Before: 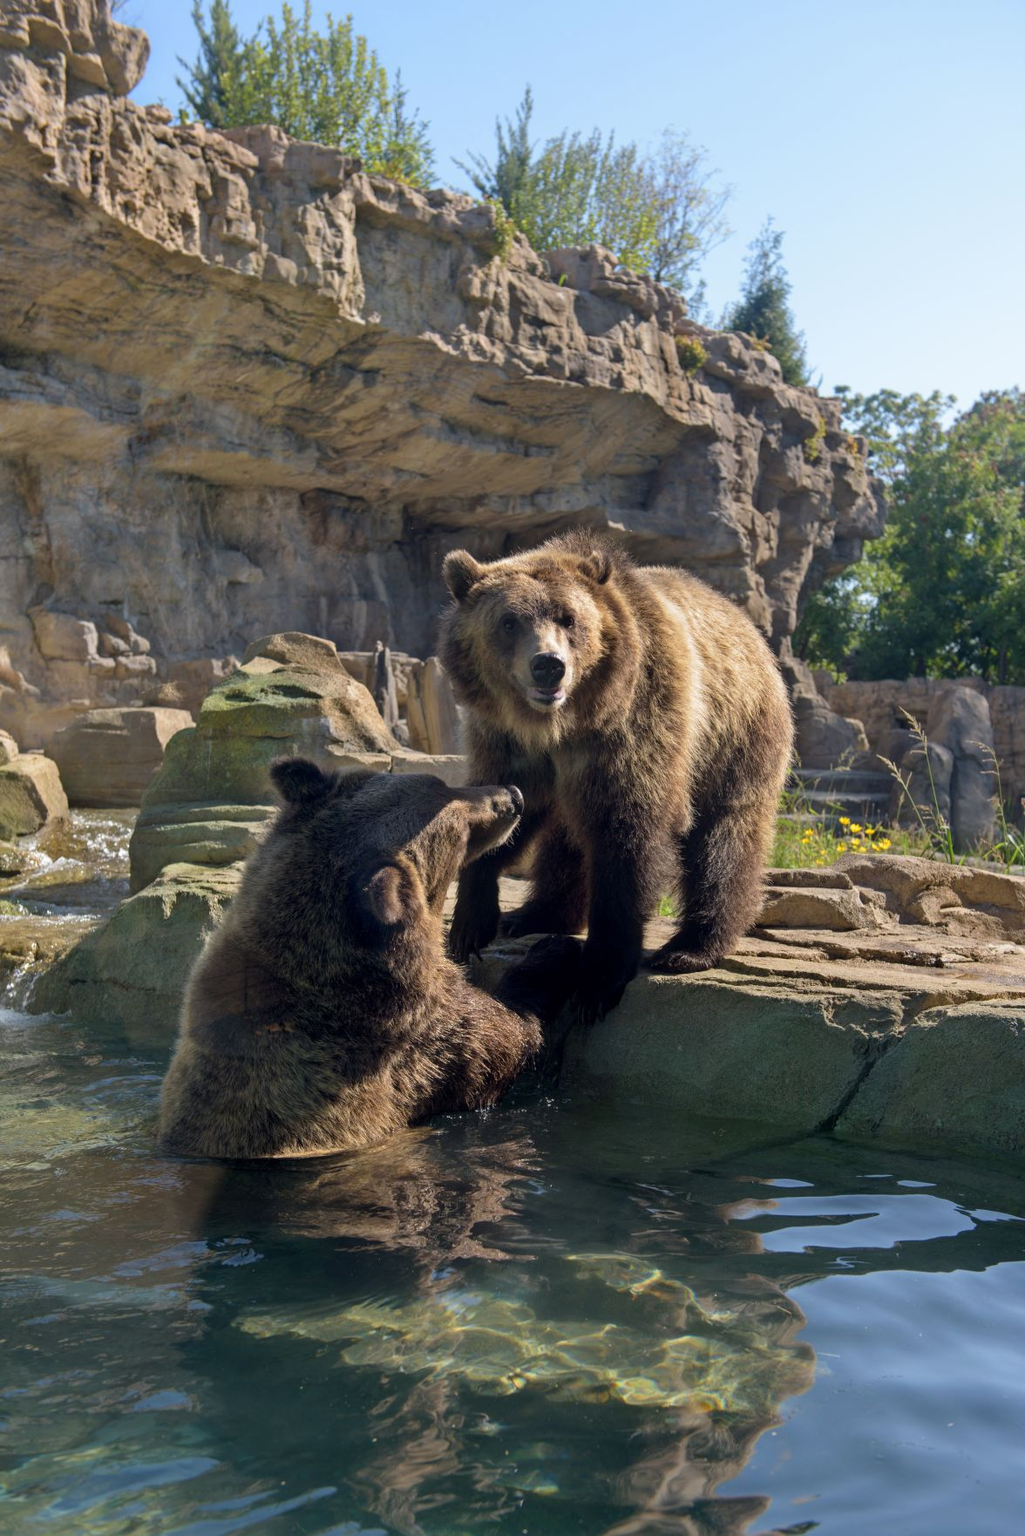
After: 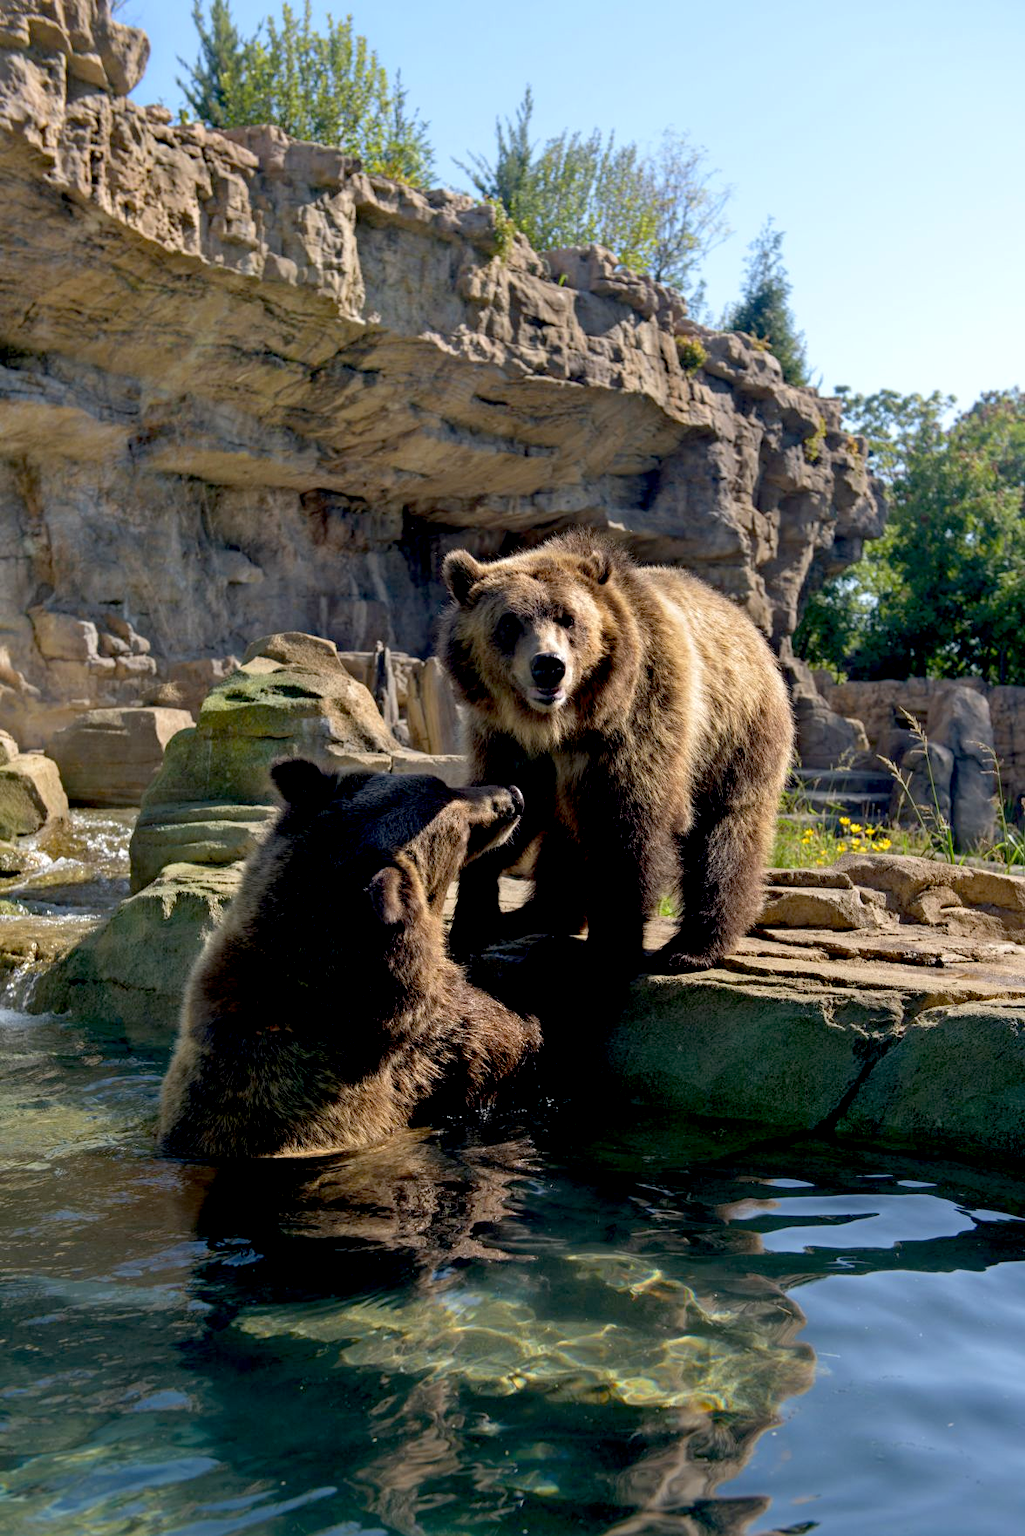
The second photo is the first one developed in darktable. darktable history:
color correction: highlights b* -0.034
exposure: black level correction 0.024, exposure 0.182 EV, compensate highlight preservation false
